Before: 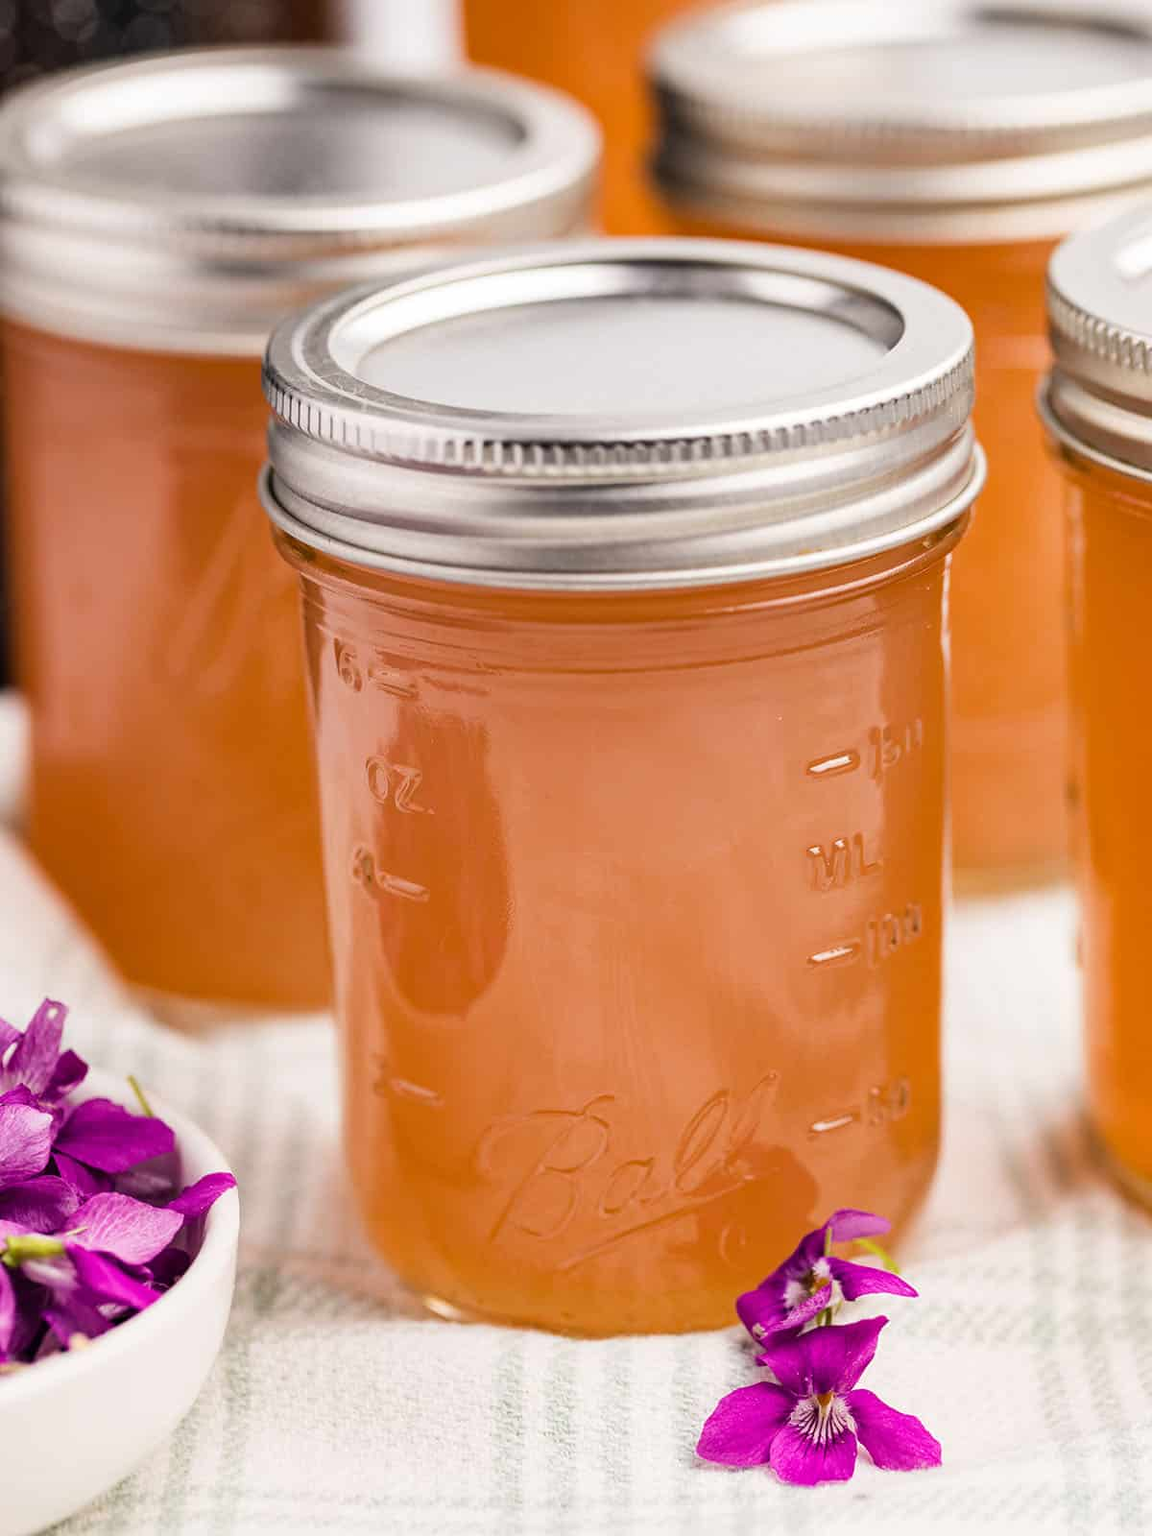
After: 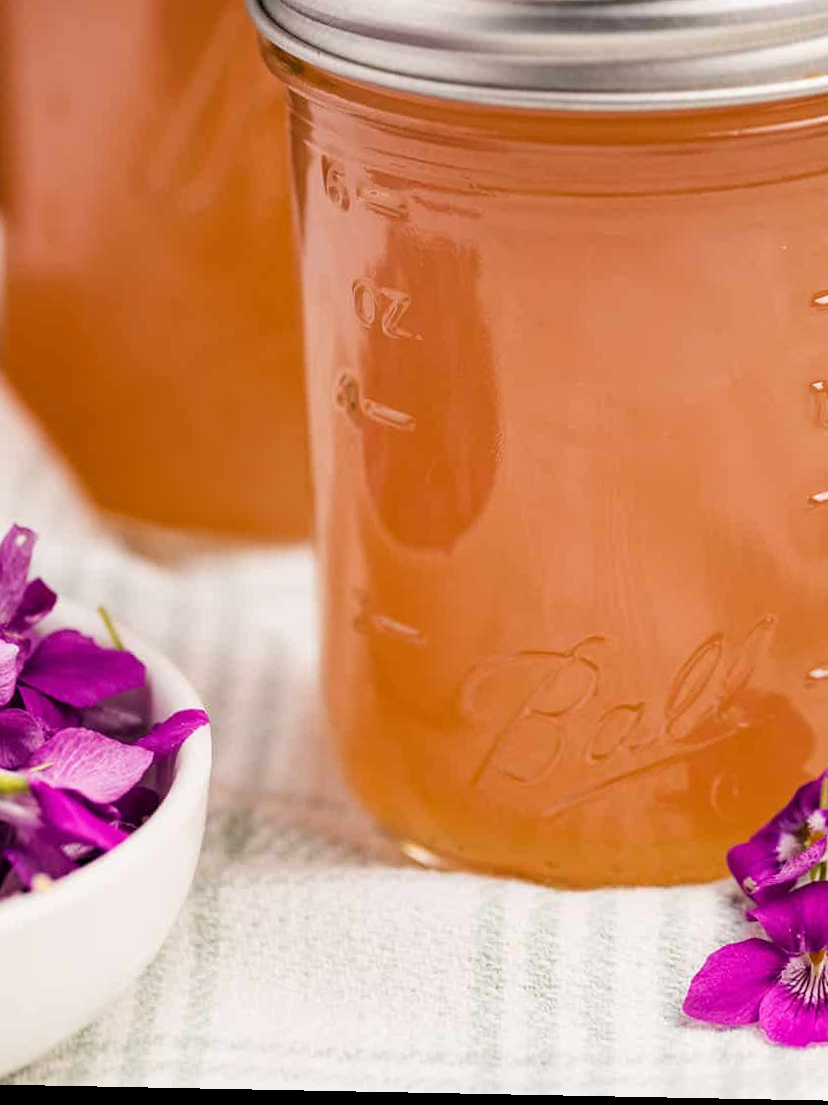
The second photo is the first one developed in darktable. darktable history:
crop and rotate: angle -1.1°, left 3.632%, top 31.871%, right 29.022%
